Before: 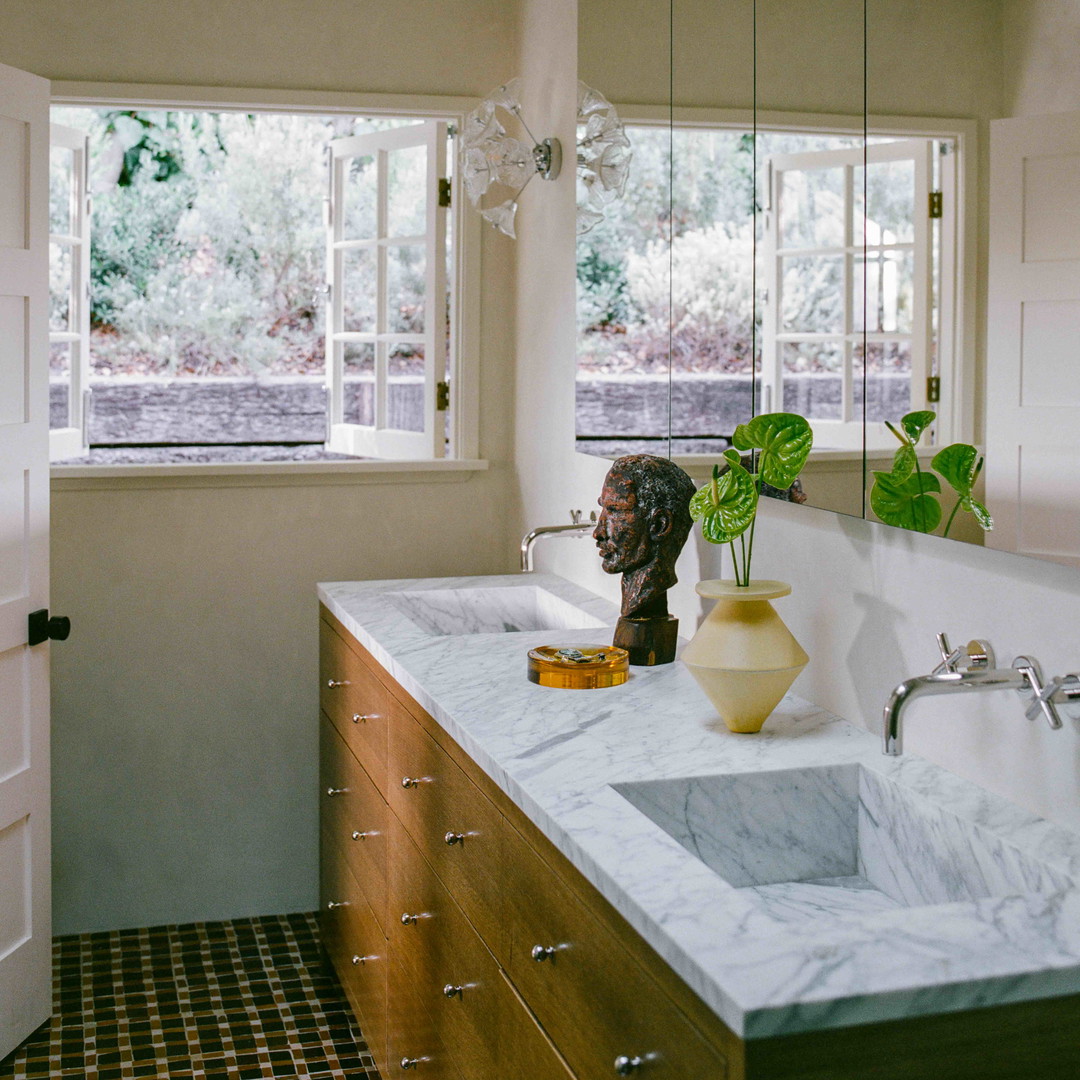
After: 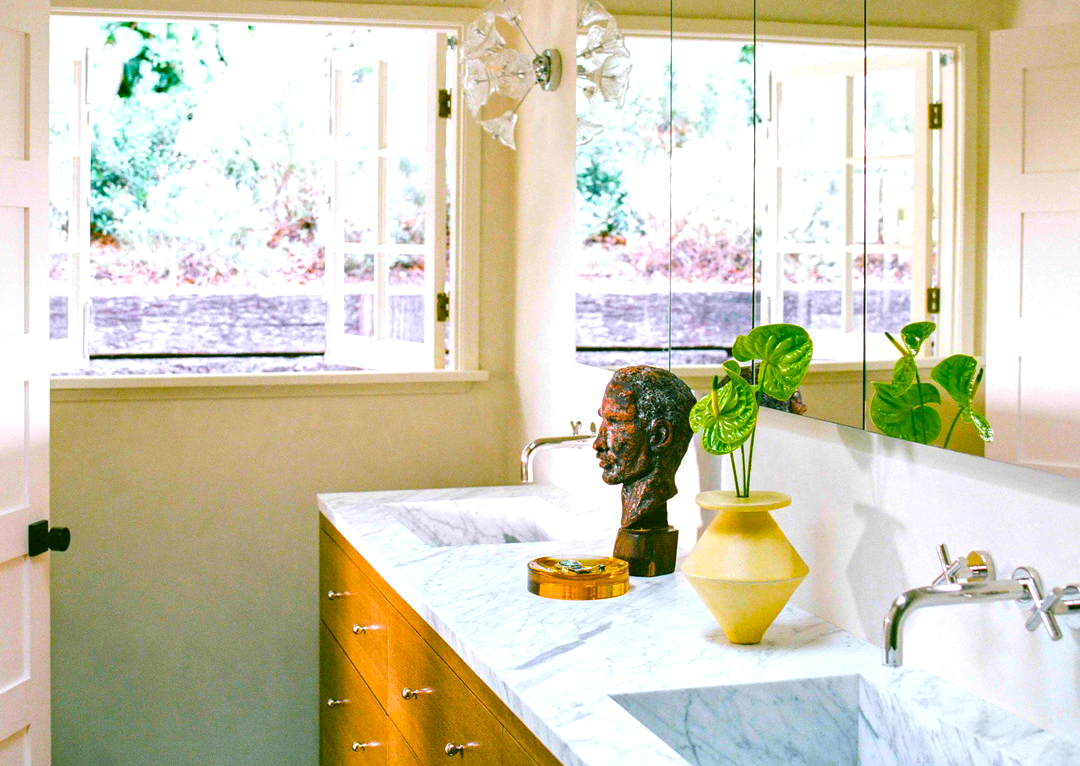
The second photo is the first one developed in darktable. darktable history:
exposure: exposure 0.509 EV, compensate exposure bias true, compensate highlight preservation false
crop and rotate: top 8.301%, bottom 20.702%
color balance rgb: perceptual saturation grading › global saturation 19.907%, perceptual brilliance grading › global brilliance 9.344%, perceptual brilliance grading › shadows 15.606%, global vibrance 50.501%
